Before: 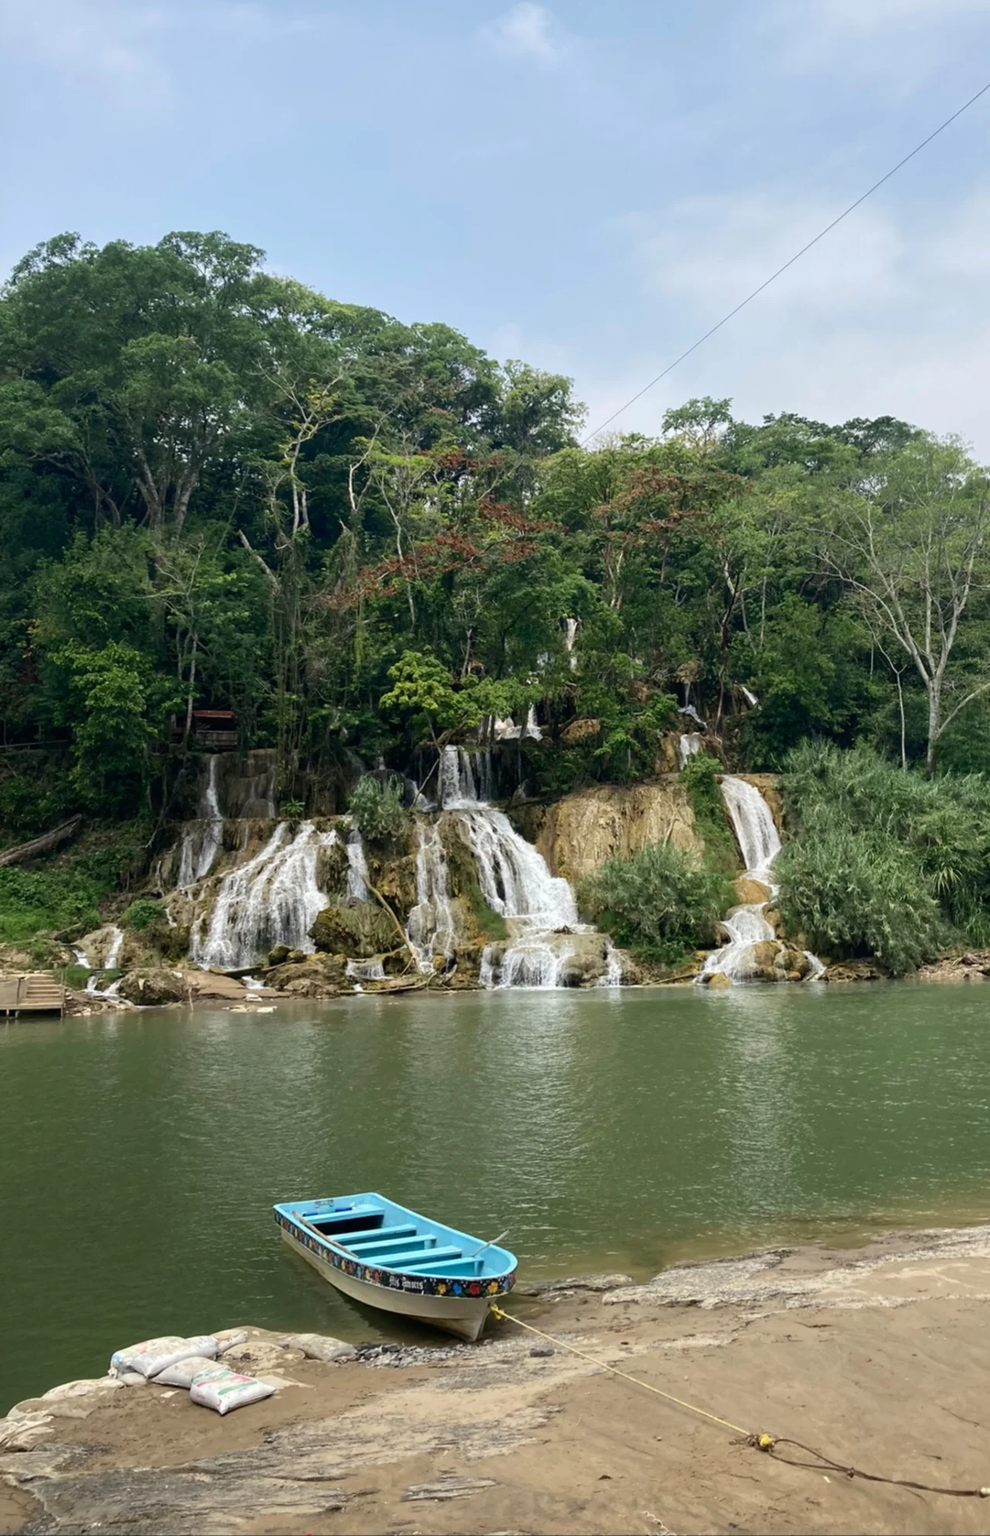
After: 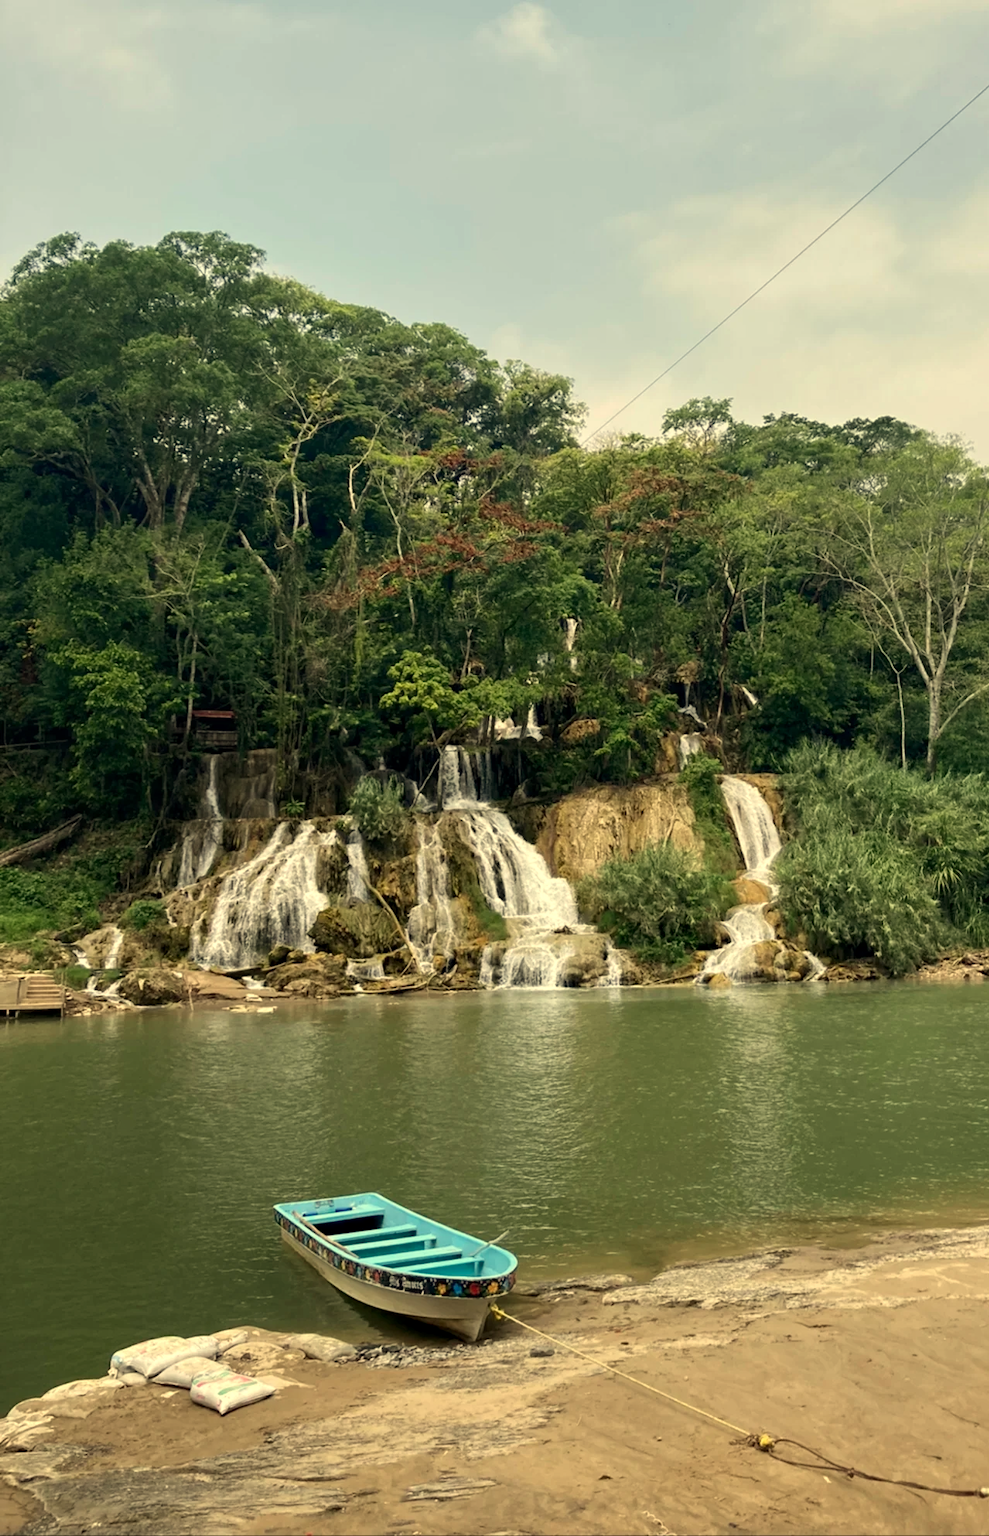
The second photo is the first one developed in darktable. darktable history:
contrast equalizer: octaves 7, y [[0.6 ×6], [0.55 ×6], [0 ×6], [0 ×6], [0 ×6]], mix 0.15
white balance: red 1.08, blue 0.791
